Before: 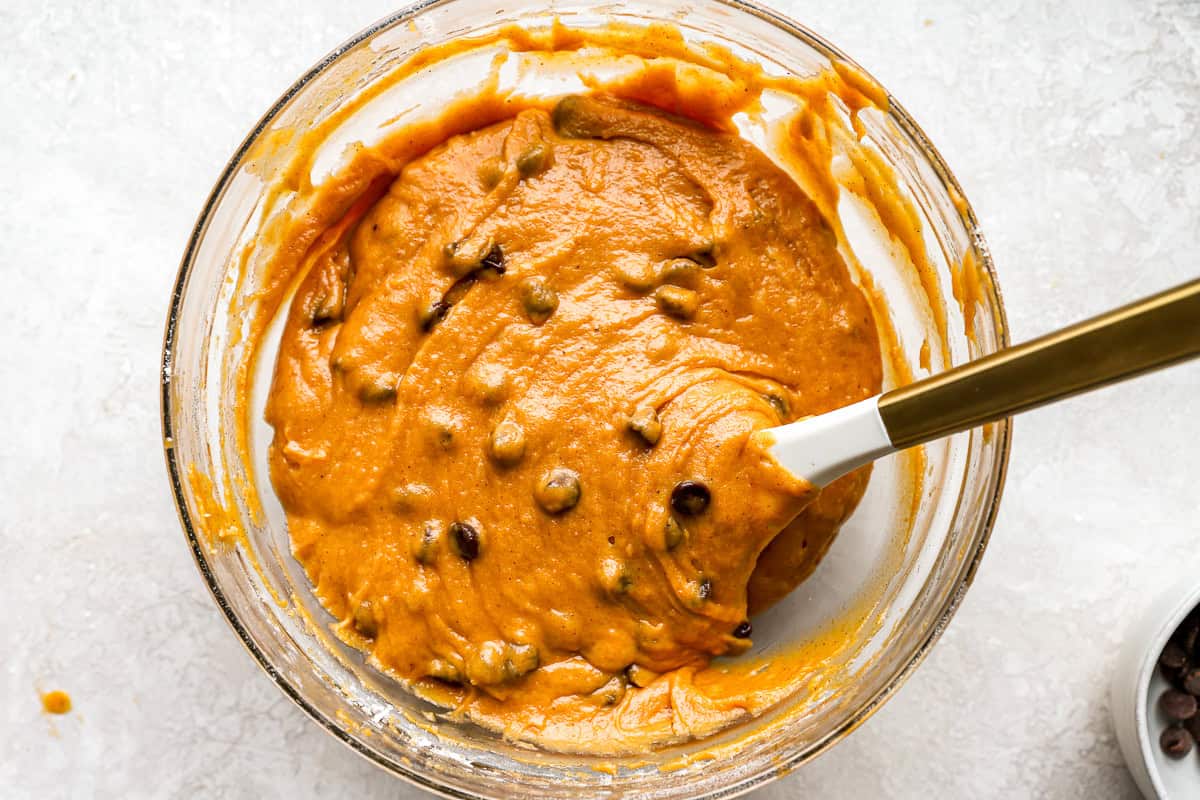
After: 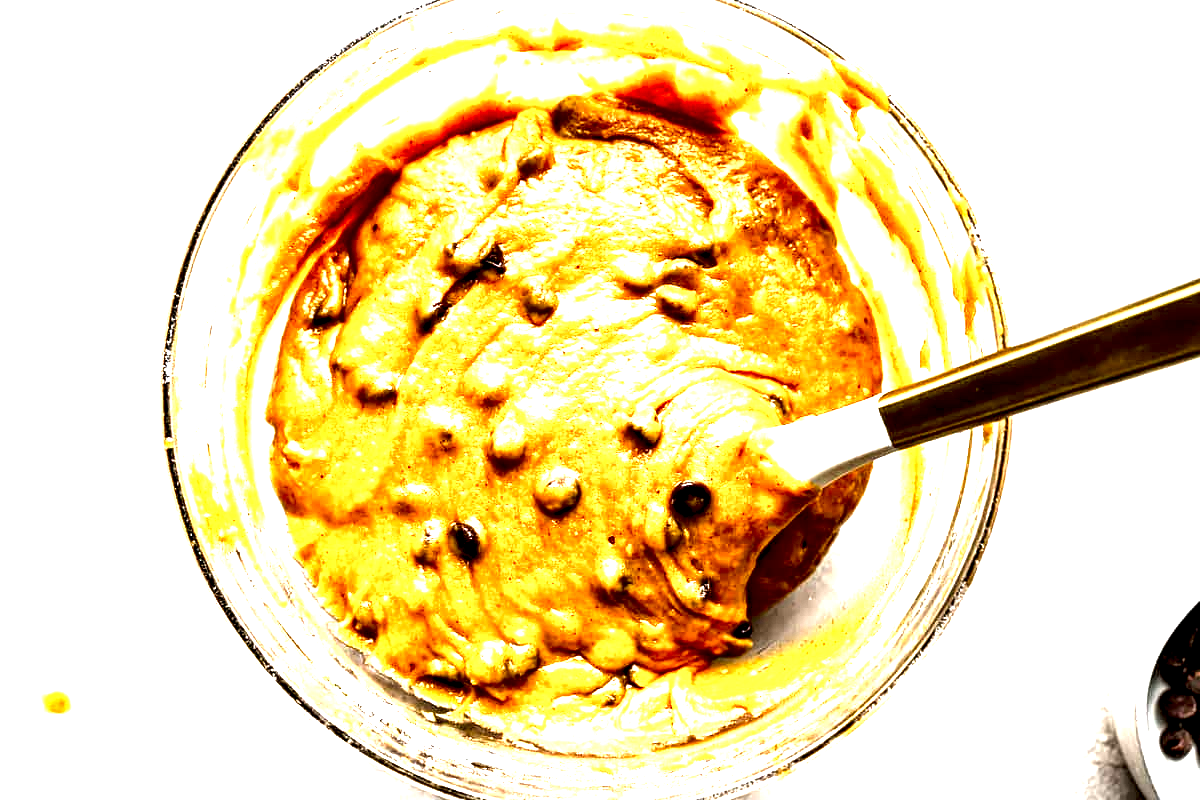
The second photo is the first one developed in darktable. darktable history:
exposure: black level correction 0, exposure 1.9 EV, compensate highlight preservation false
local contrast: shadows 185%, detail 225%
